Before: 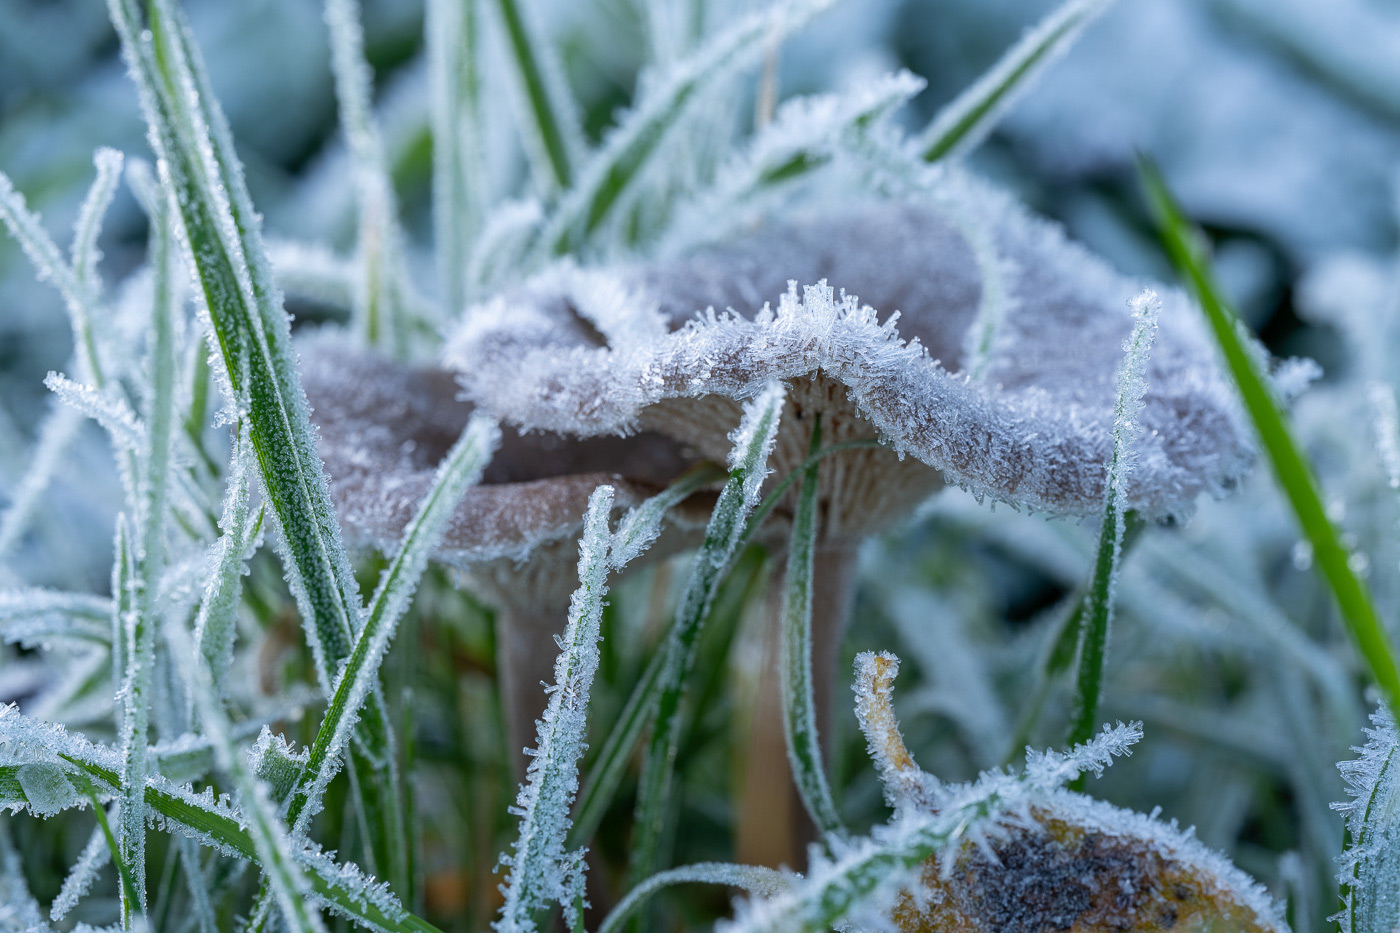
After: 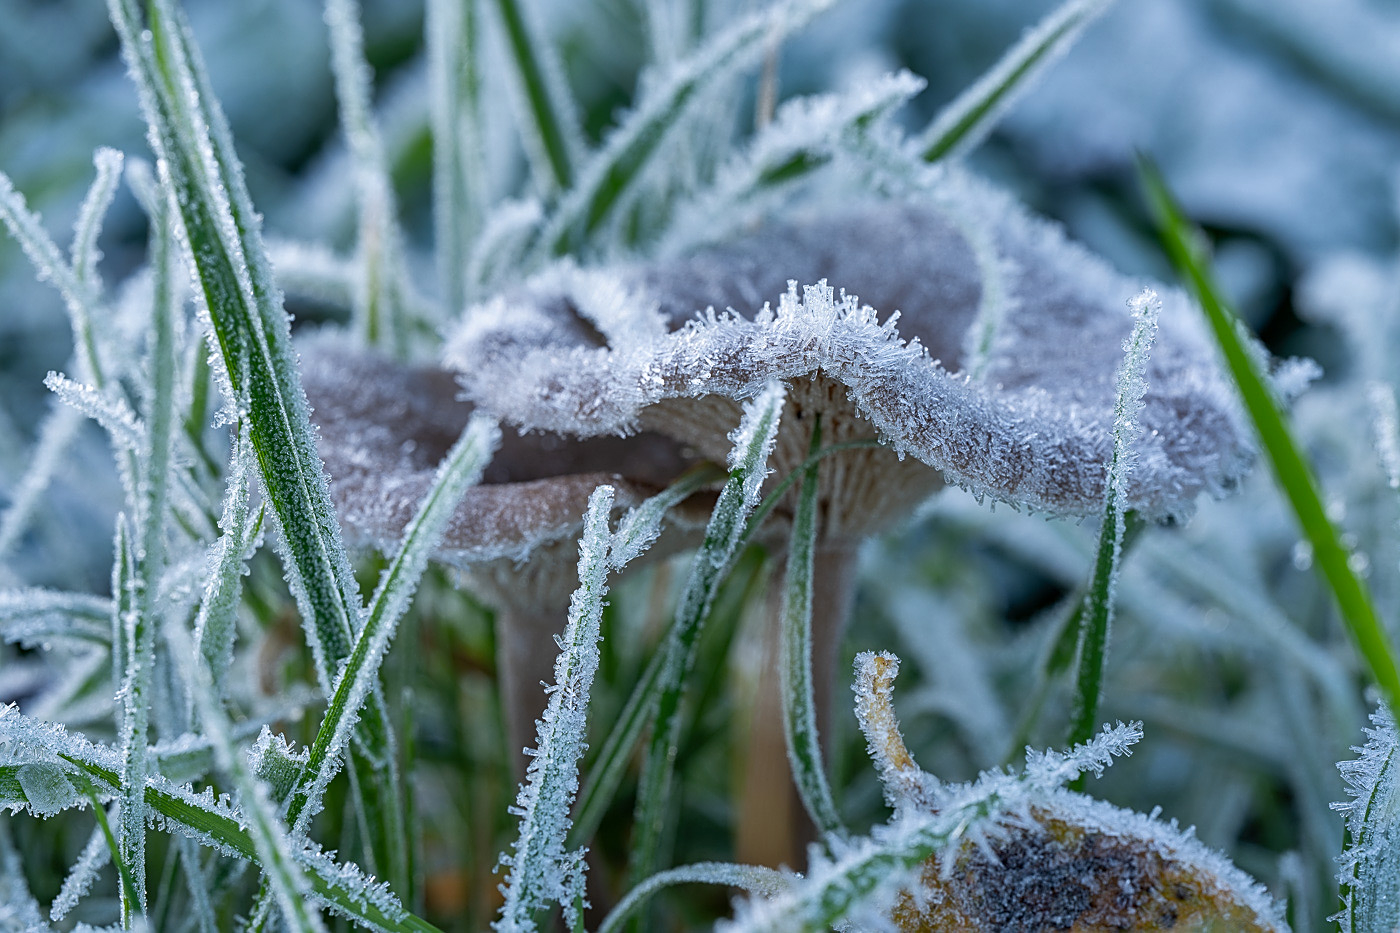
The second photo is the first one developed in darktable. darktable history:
sharpen: on, module defaults
shadows and highlights: shadows 24.5, highlights -78.15, soften with gaussian
